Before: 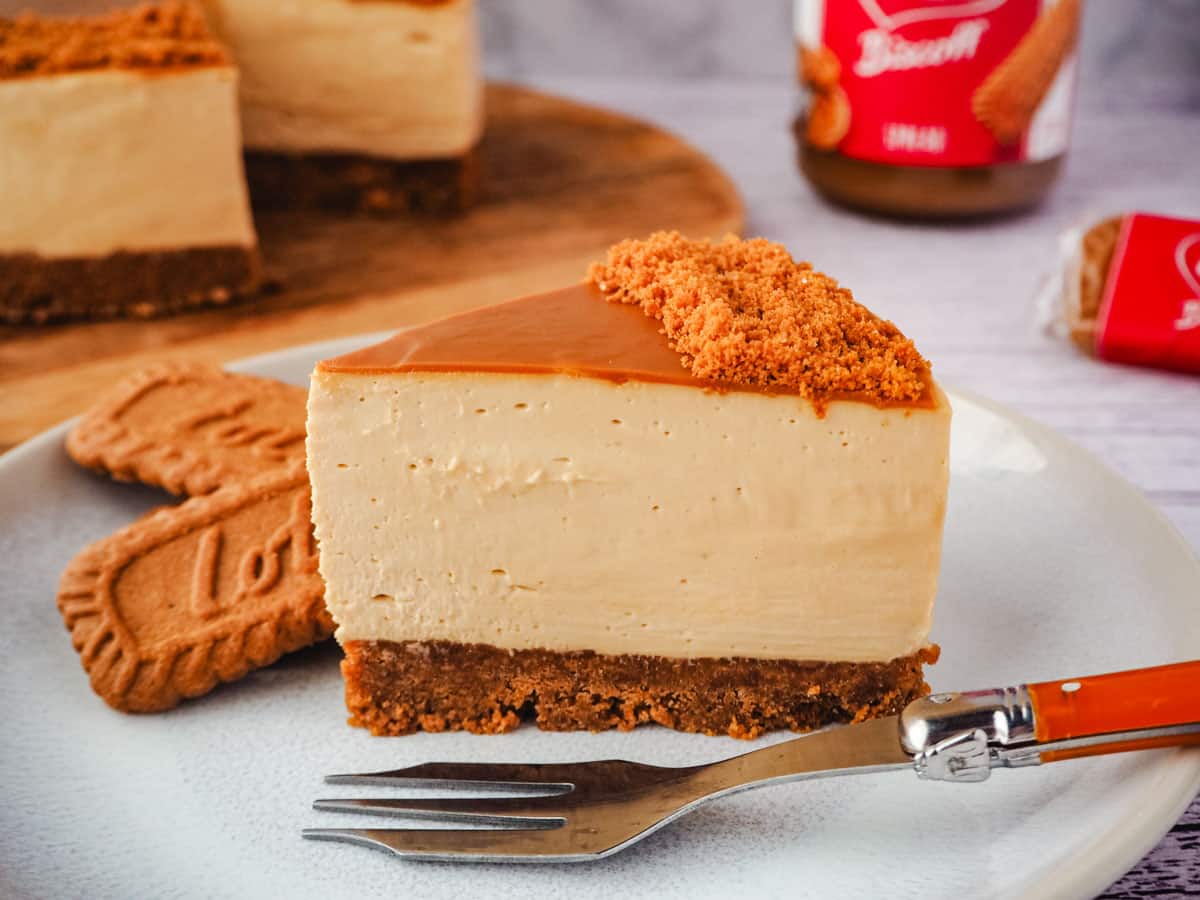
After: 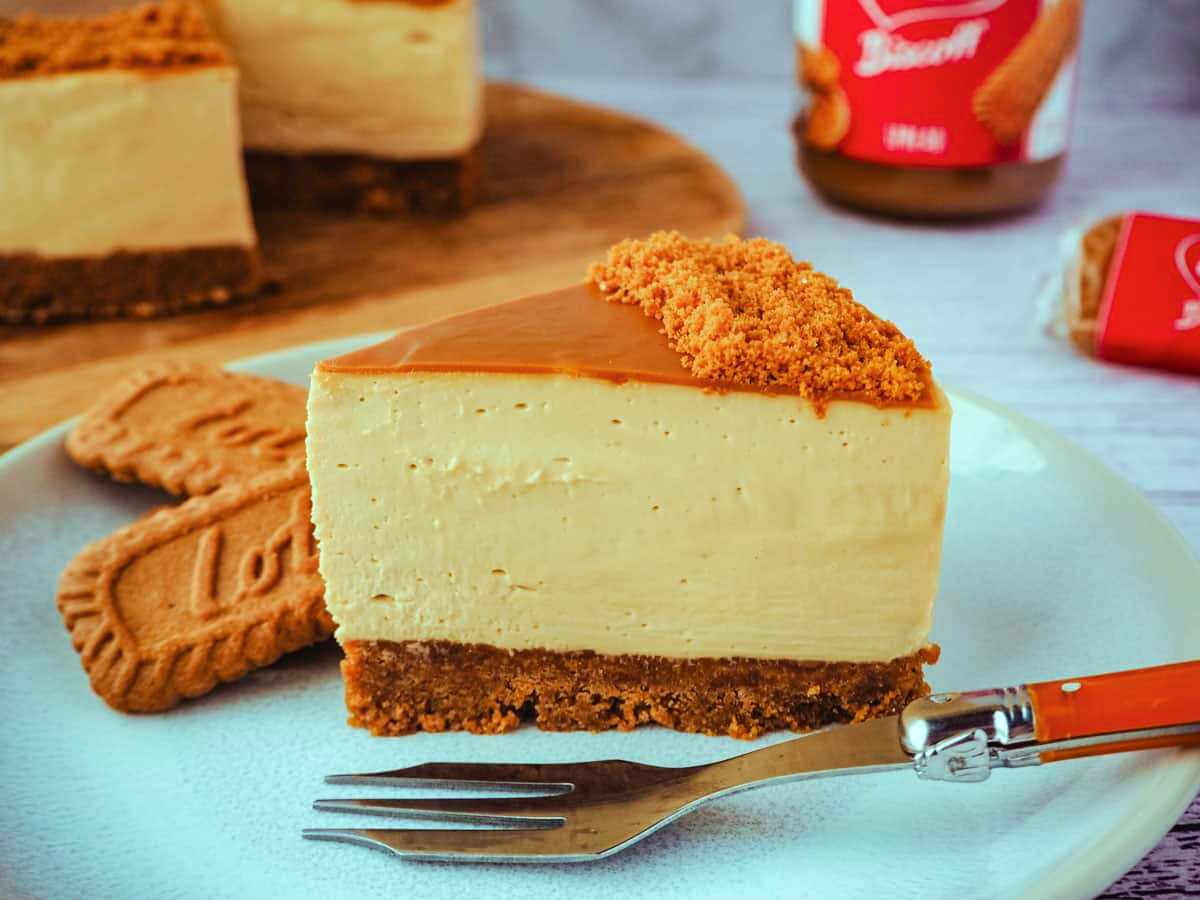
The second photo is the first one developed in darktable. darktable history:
velvia: strength 28.86%
color balance rgb: highlights gain › chroma 4.009%, highlights gain › hue 201.45°, perceptual saturation grading › global saturation 0.519%, global vibrance 20%
